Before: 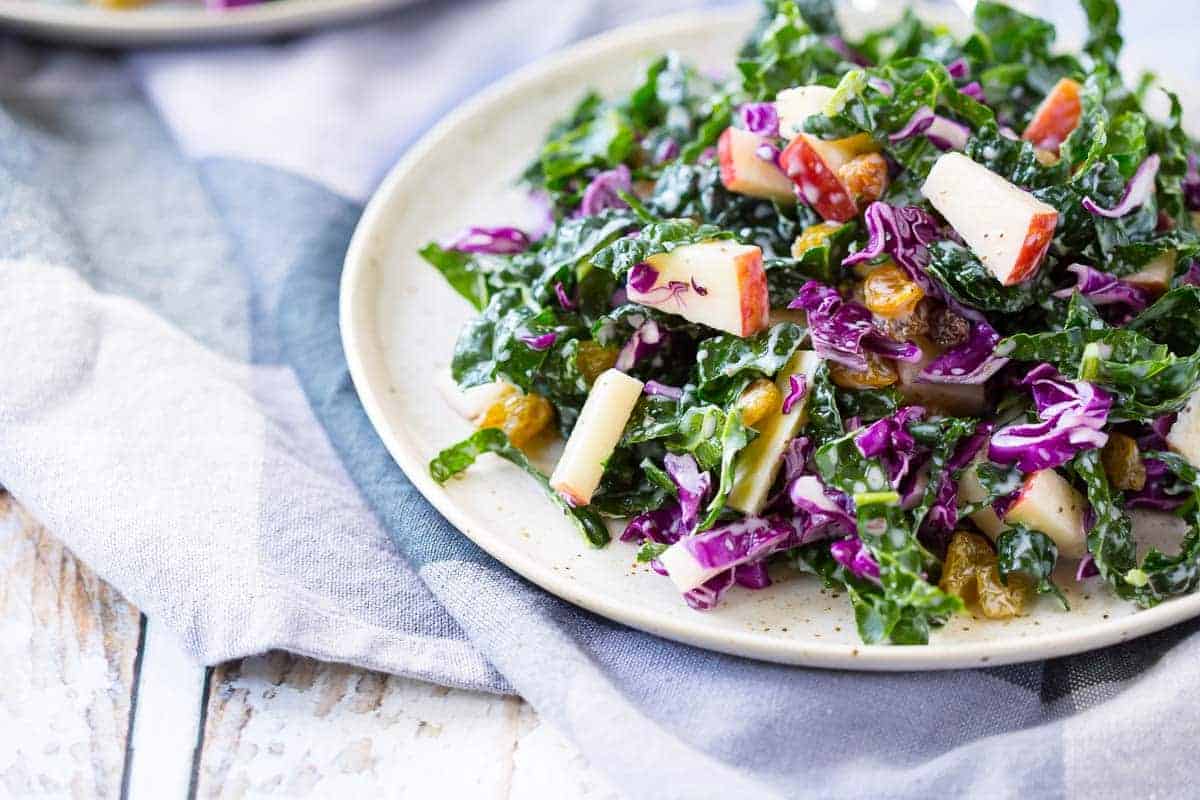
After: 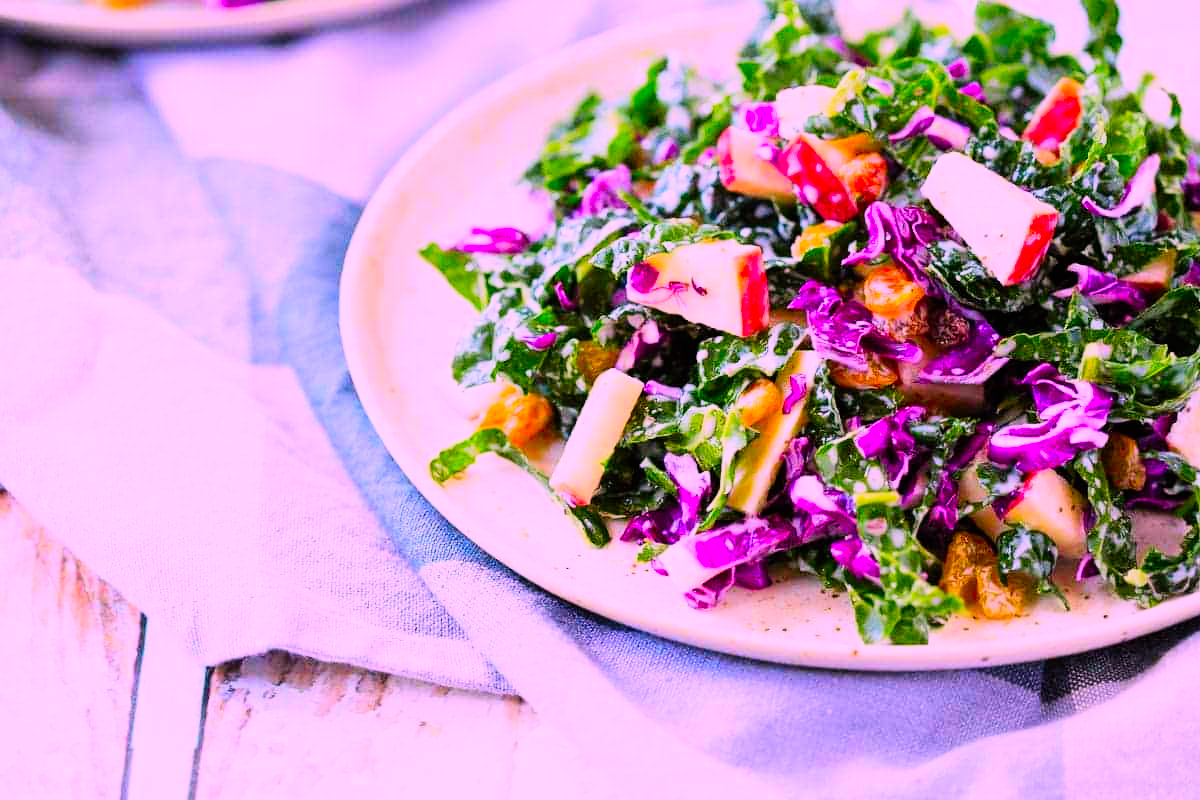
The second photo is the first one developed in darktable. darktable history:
contrast brightness saturation: contrast 0.2, brightness 0.16, saturation 0.22
color correction: highlights a* 19.5, highlights b* -11.53, saturation 1.69
filmic rgb: black relative exposure -7.65 EV, white relative exposure 4.56 EV, hardness 3.61
